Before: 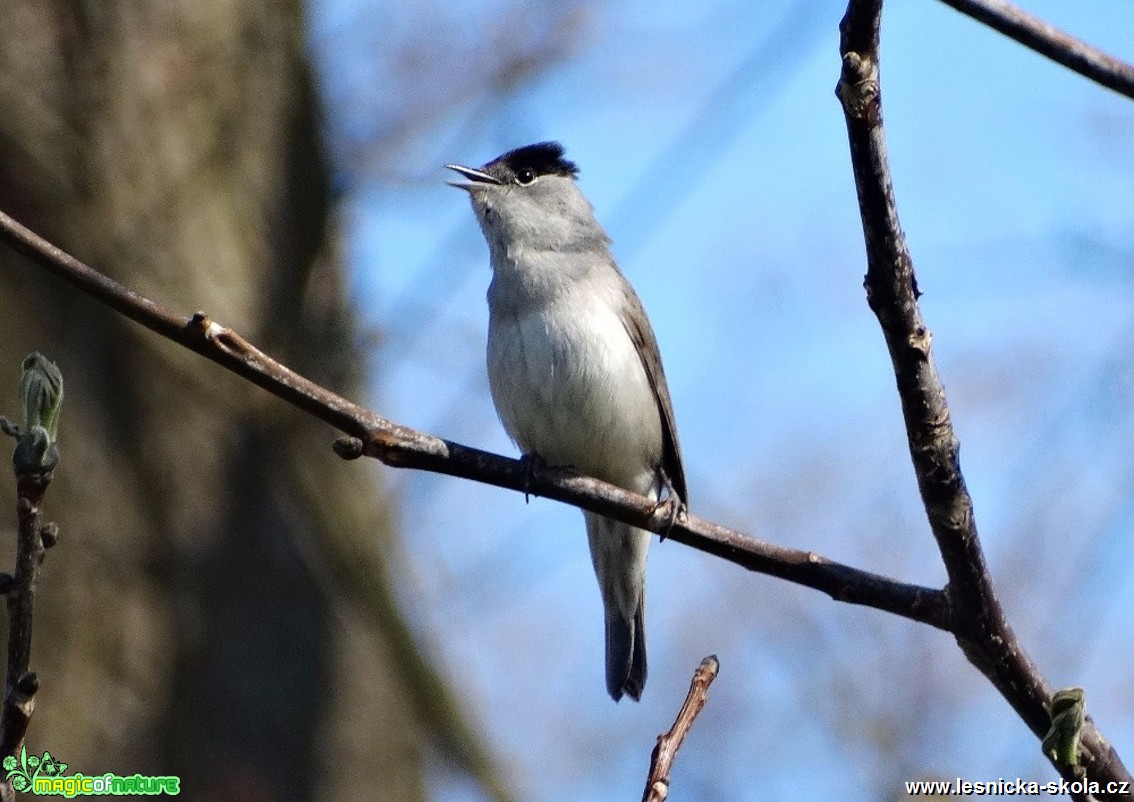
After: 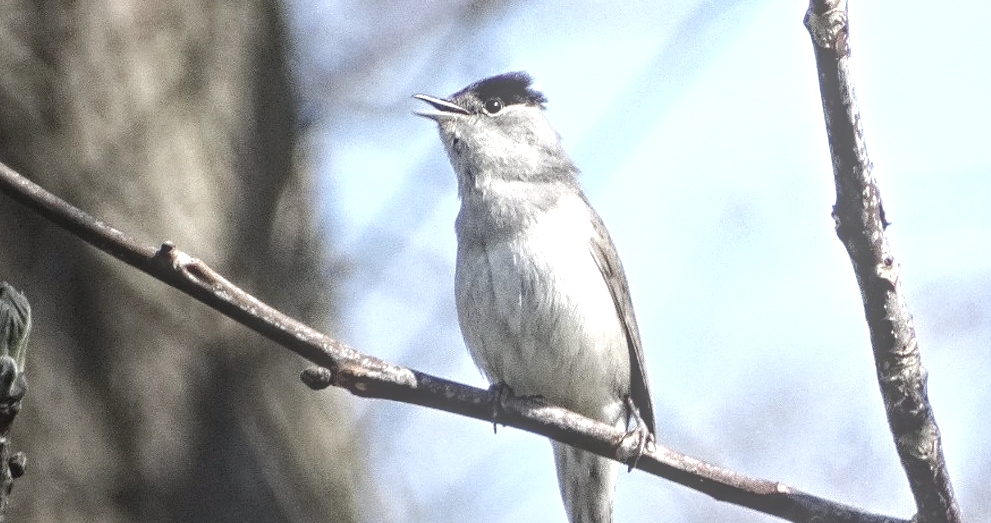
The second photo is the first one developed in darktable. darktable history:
crop: left 2.9%, top 8.822%, right 9.661%, bottom 25.918%
local contrast: highlights 71%, shadows 18%, midtone range 0.196
contrast brightness saturation: contrast 0.1, saturation -0.295
haze removal: strength 0.281, distance 0.246, compatibility mode true, adaptive false
exposure: exposure 0.998 EV, compensate exposure bias true, compensate highlight preservation false
sharpen: radius 2.851, amount 0.873, threshold 47.19
color zones: curves: ch0 [(0, 0.6) (0.129, 0.585) (0.193, 0.596) (0.429, 0.5) (0.571, 0.5) (0.714, 0.5) (0.857, 0.5) (1, 0.6)]; ch1 [(0, 0.453) (0.112, 0.245) (0.213, 0.252) (0.429, 0.233) (0.571, 0.231) (0.683, 0.242) (0.857, 0.296) (1, 0.453)]
